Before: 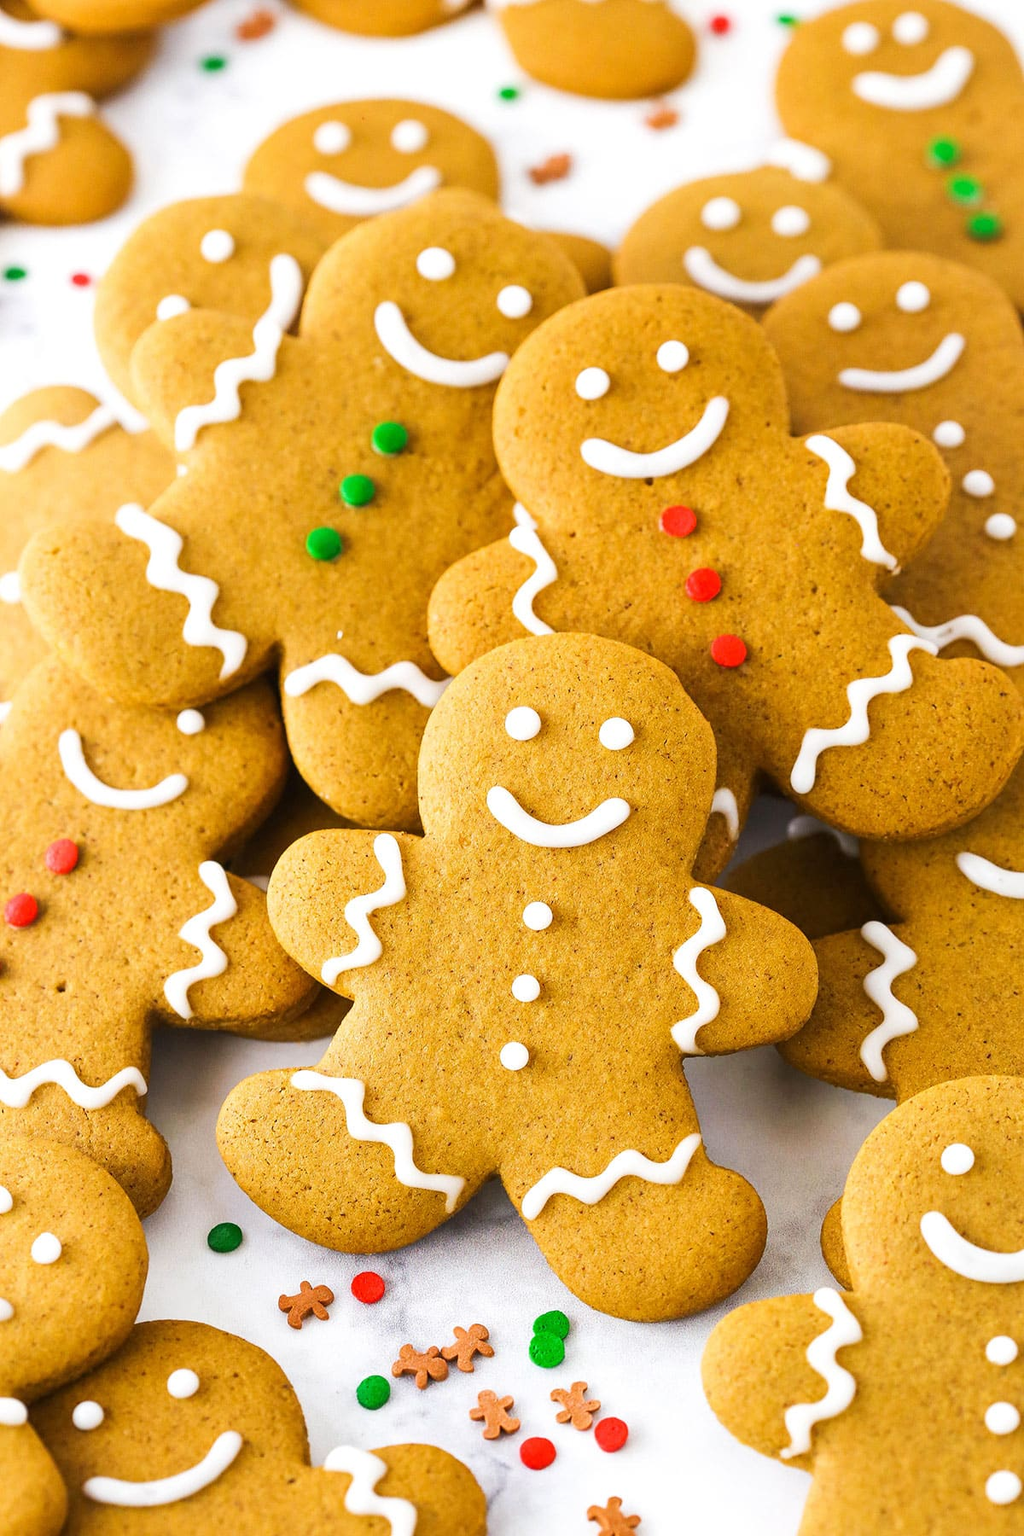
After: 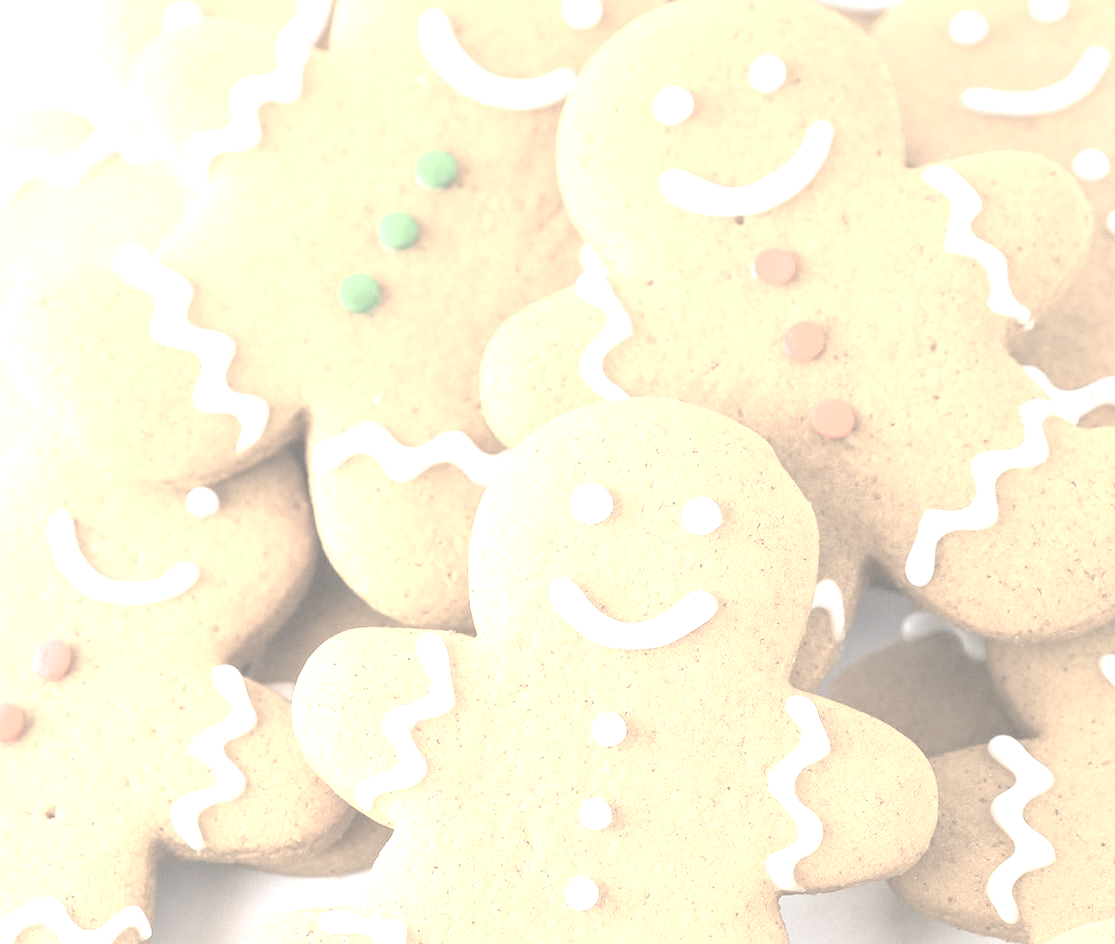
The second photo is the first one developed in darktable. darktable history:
exposure: exposure 2.201 EV, compensate highlight preservation false
crop: left 1.807%, top 19.152%, right 5.195%, bottom 28.355%
contrast brightness saturation: contrast -0.303, brightness 0.736, saturation -0.795
